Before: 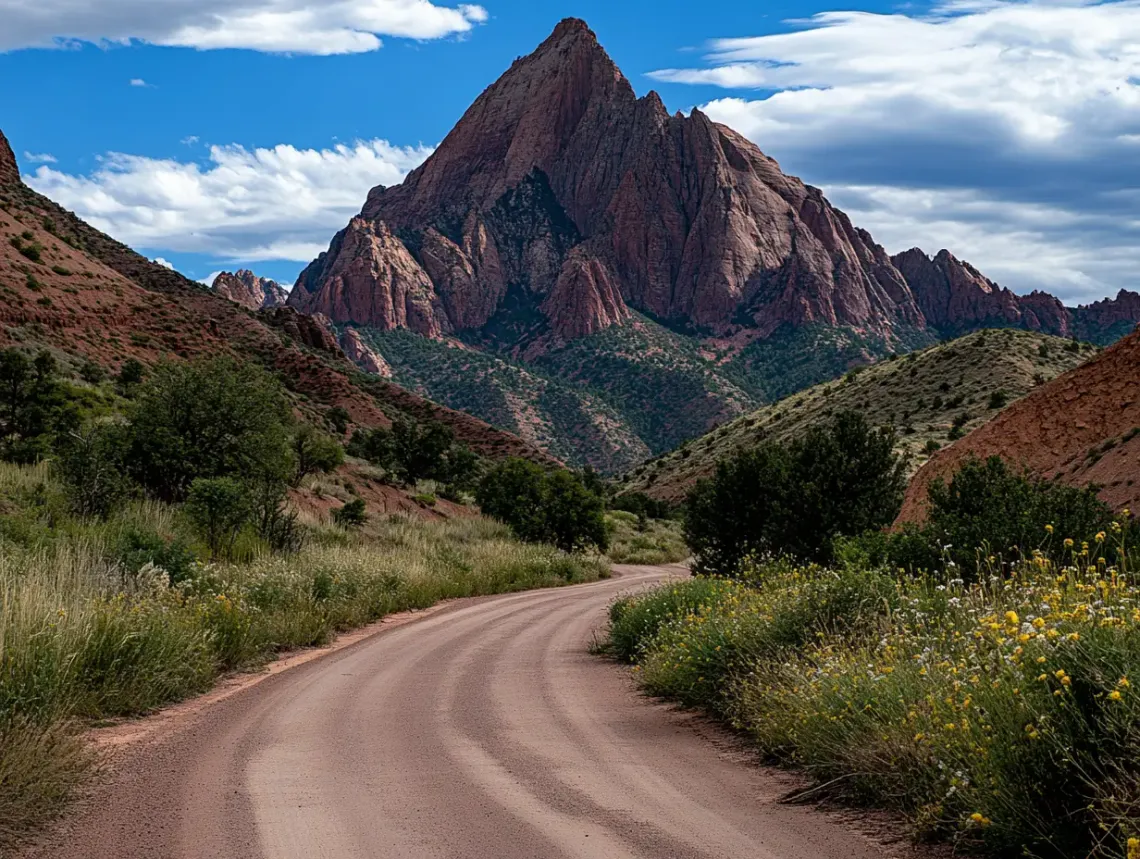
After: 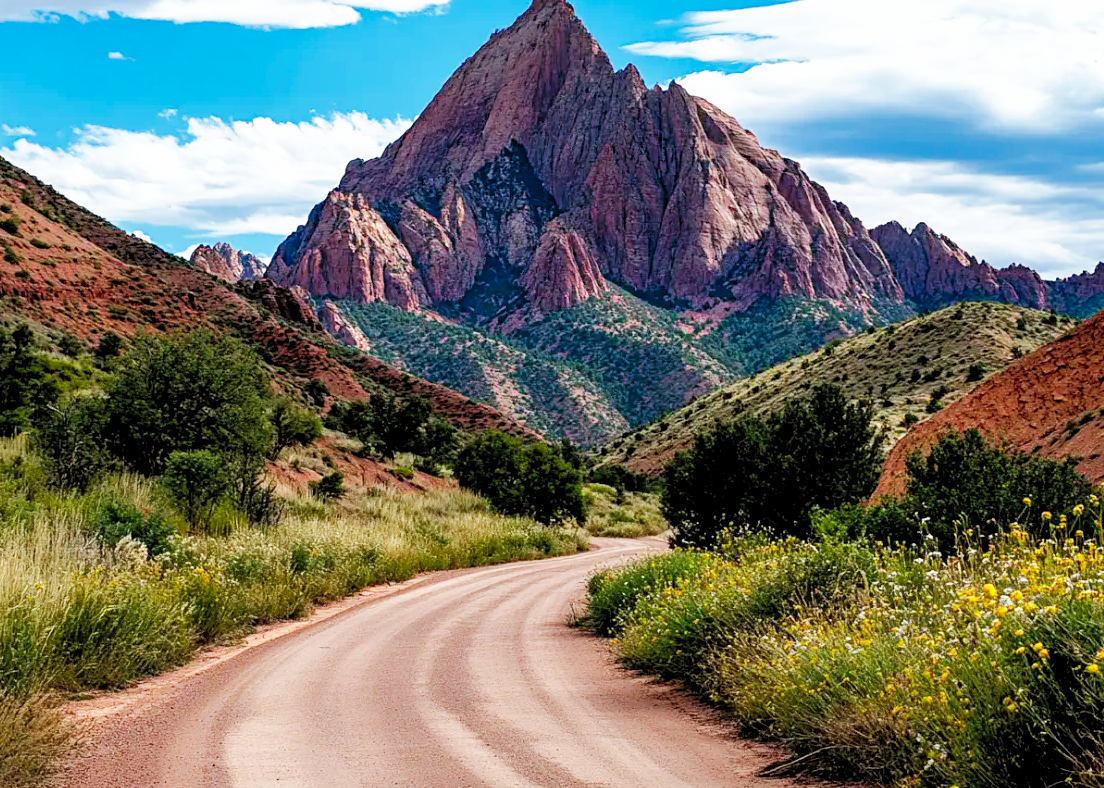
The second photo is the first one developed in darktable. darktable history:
base curve: curves: ch0 [(0, 0) (0.007, 0.004) (0.027, 0.03) (0.046, 0.07) (0.207, 0.54) (0.442, 0.872) (0.673, 0.972) (1, 1)], preserve colors none
shadows and highlights: on, module defaults
crop: left 1.964%, top 3.251%, right 1.122%, bottom 4.933%
levels: levels [0.018, 0.493, 1]
